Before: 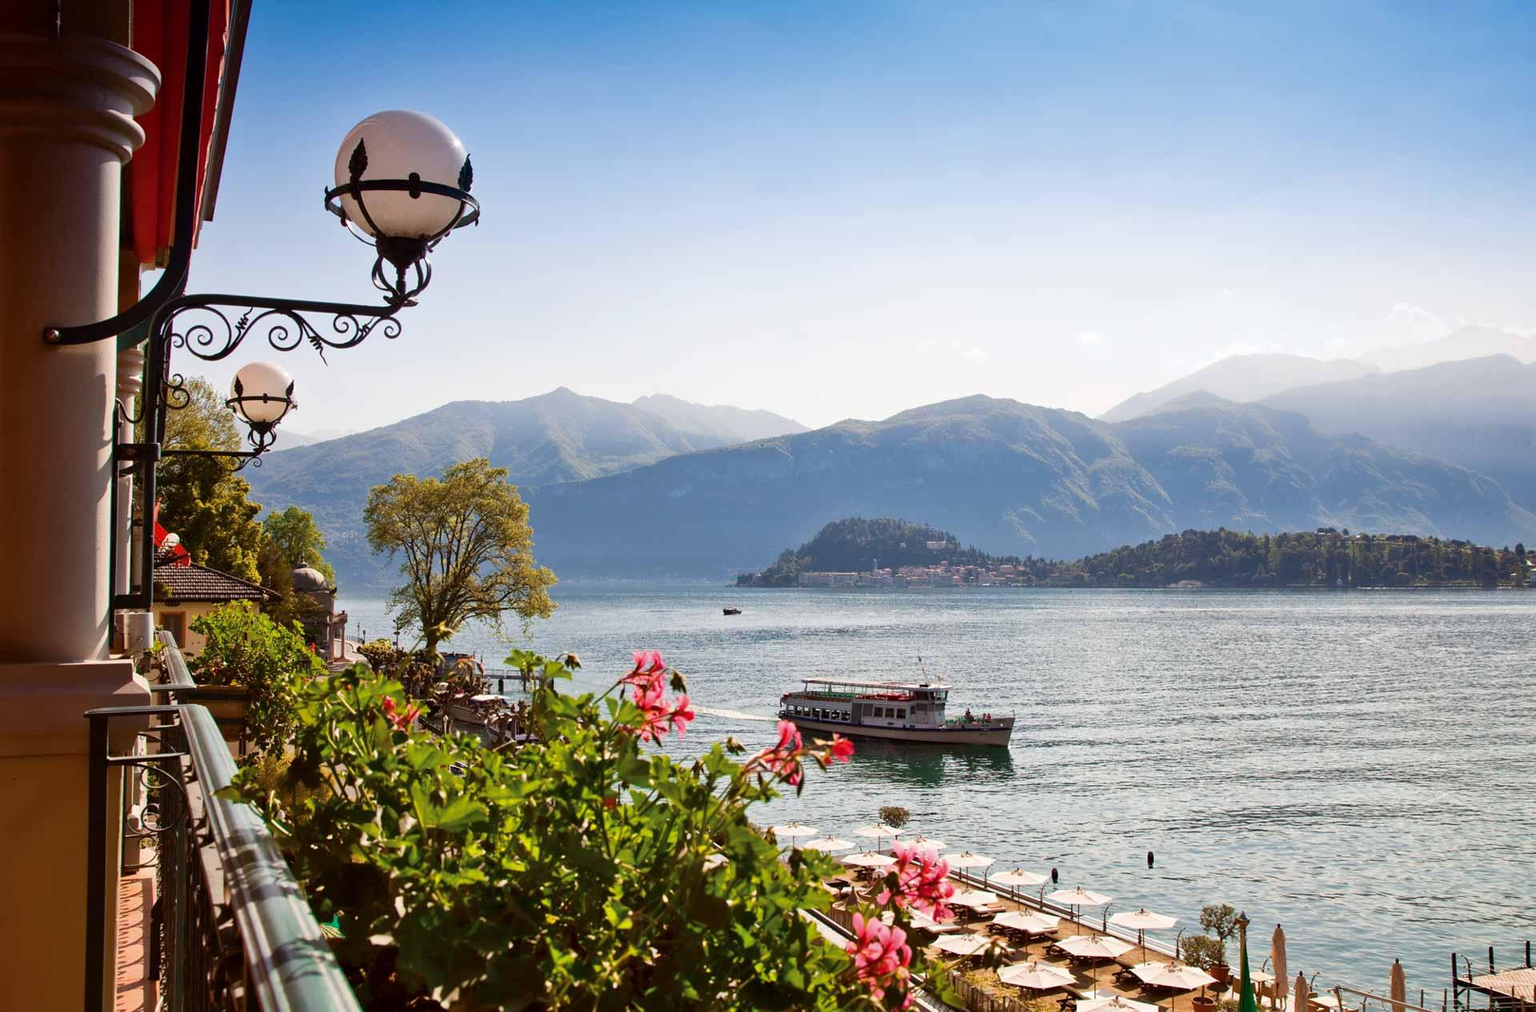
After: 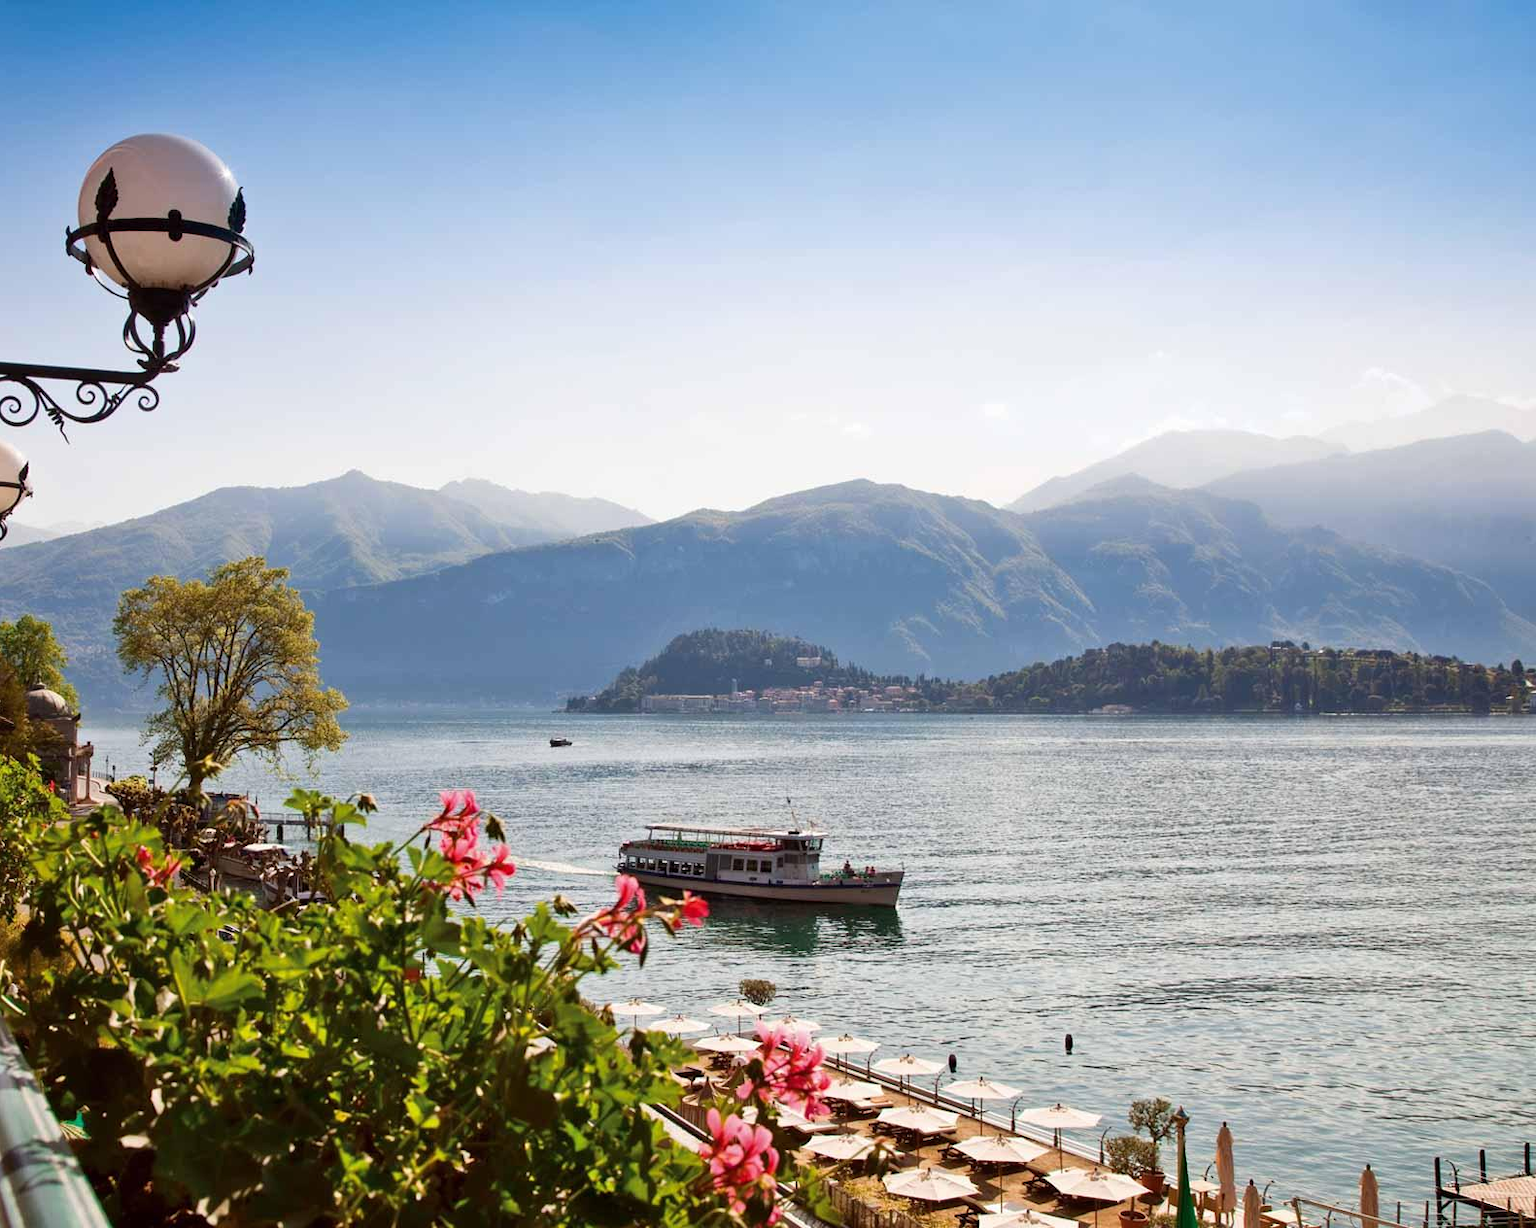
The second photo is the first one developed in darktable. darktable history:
crop: left 17.64%, bottom 0.042%
